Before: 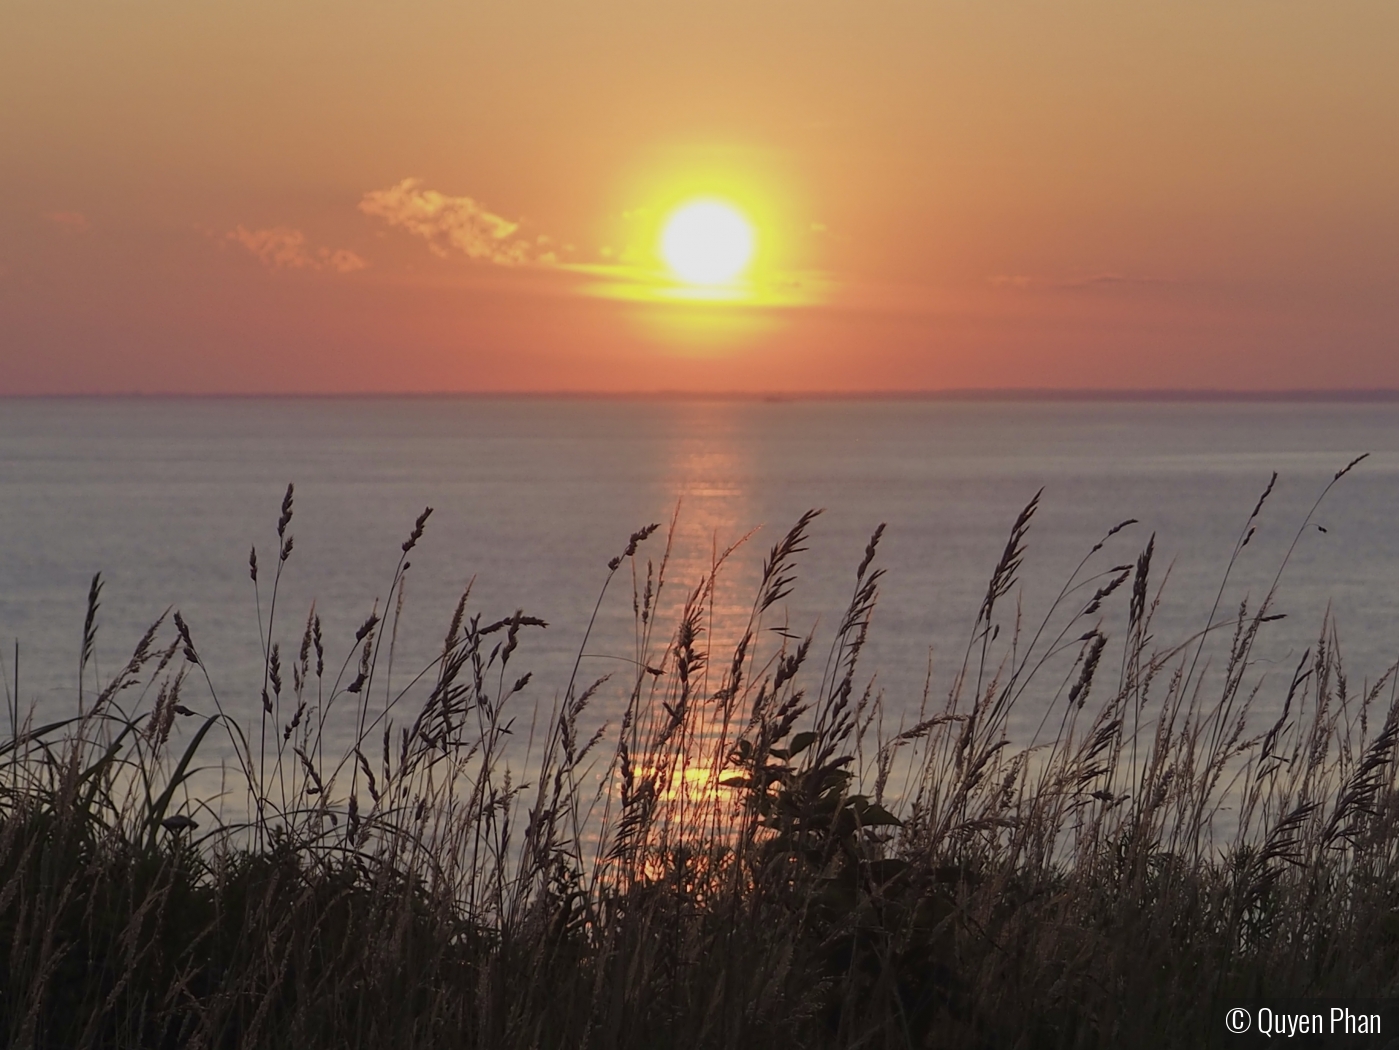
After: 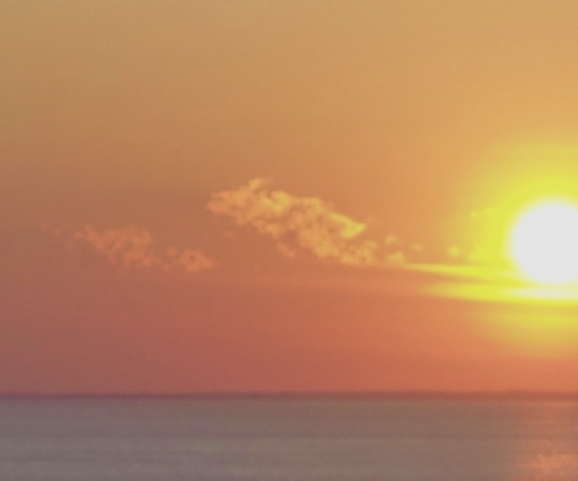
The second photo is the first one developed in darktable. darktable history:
crop and rotate: left 10.909%, top 0.072%, right 47.733%, bottom 54.081%
velvia: on, module defaults
